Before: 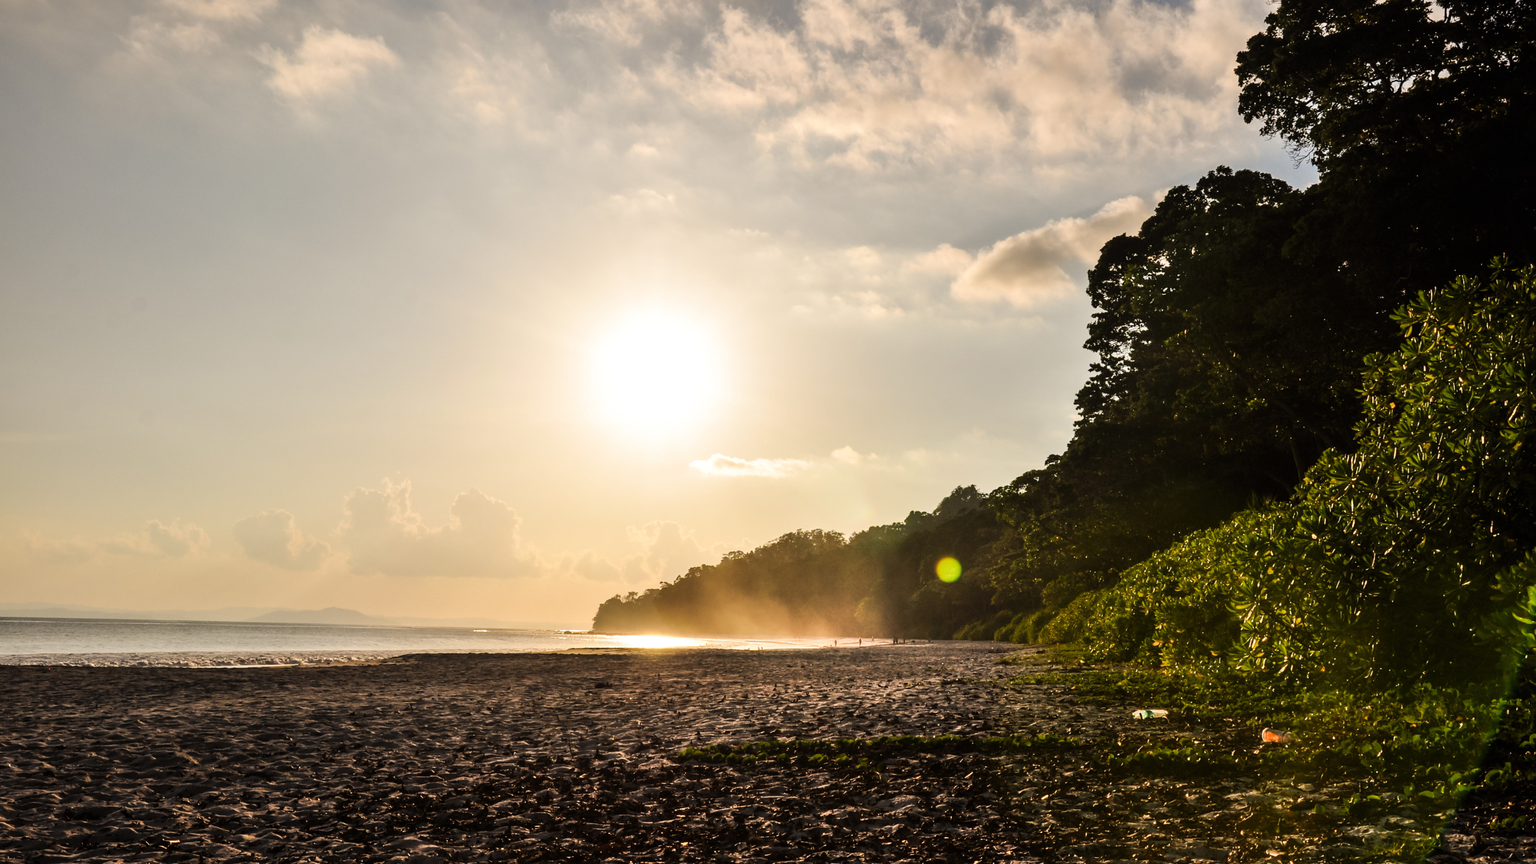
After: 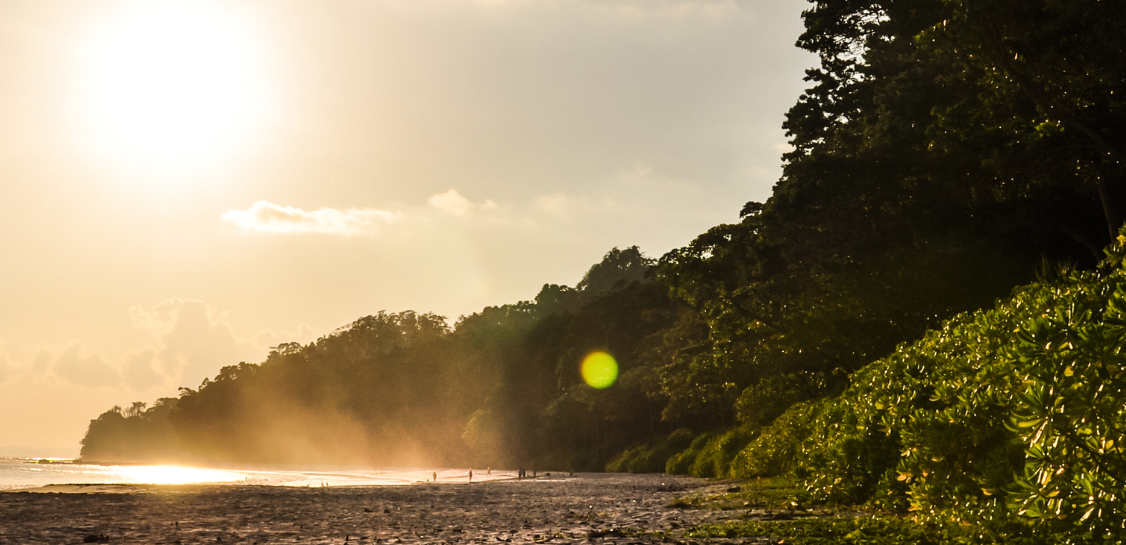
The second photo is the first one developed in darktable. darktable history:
crop: left 35.03%, top 36.625%, right 14.663%, bottom 20.057%
white balance: emerald 1
